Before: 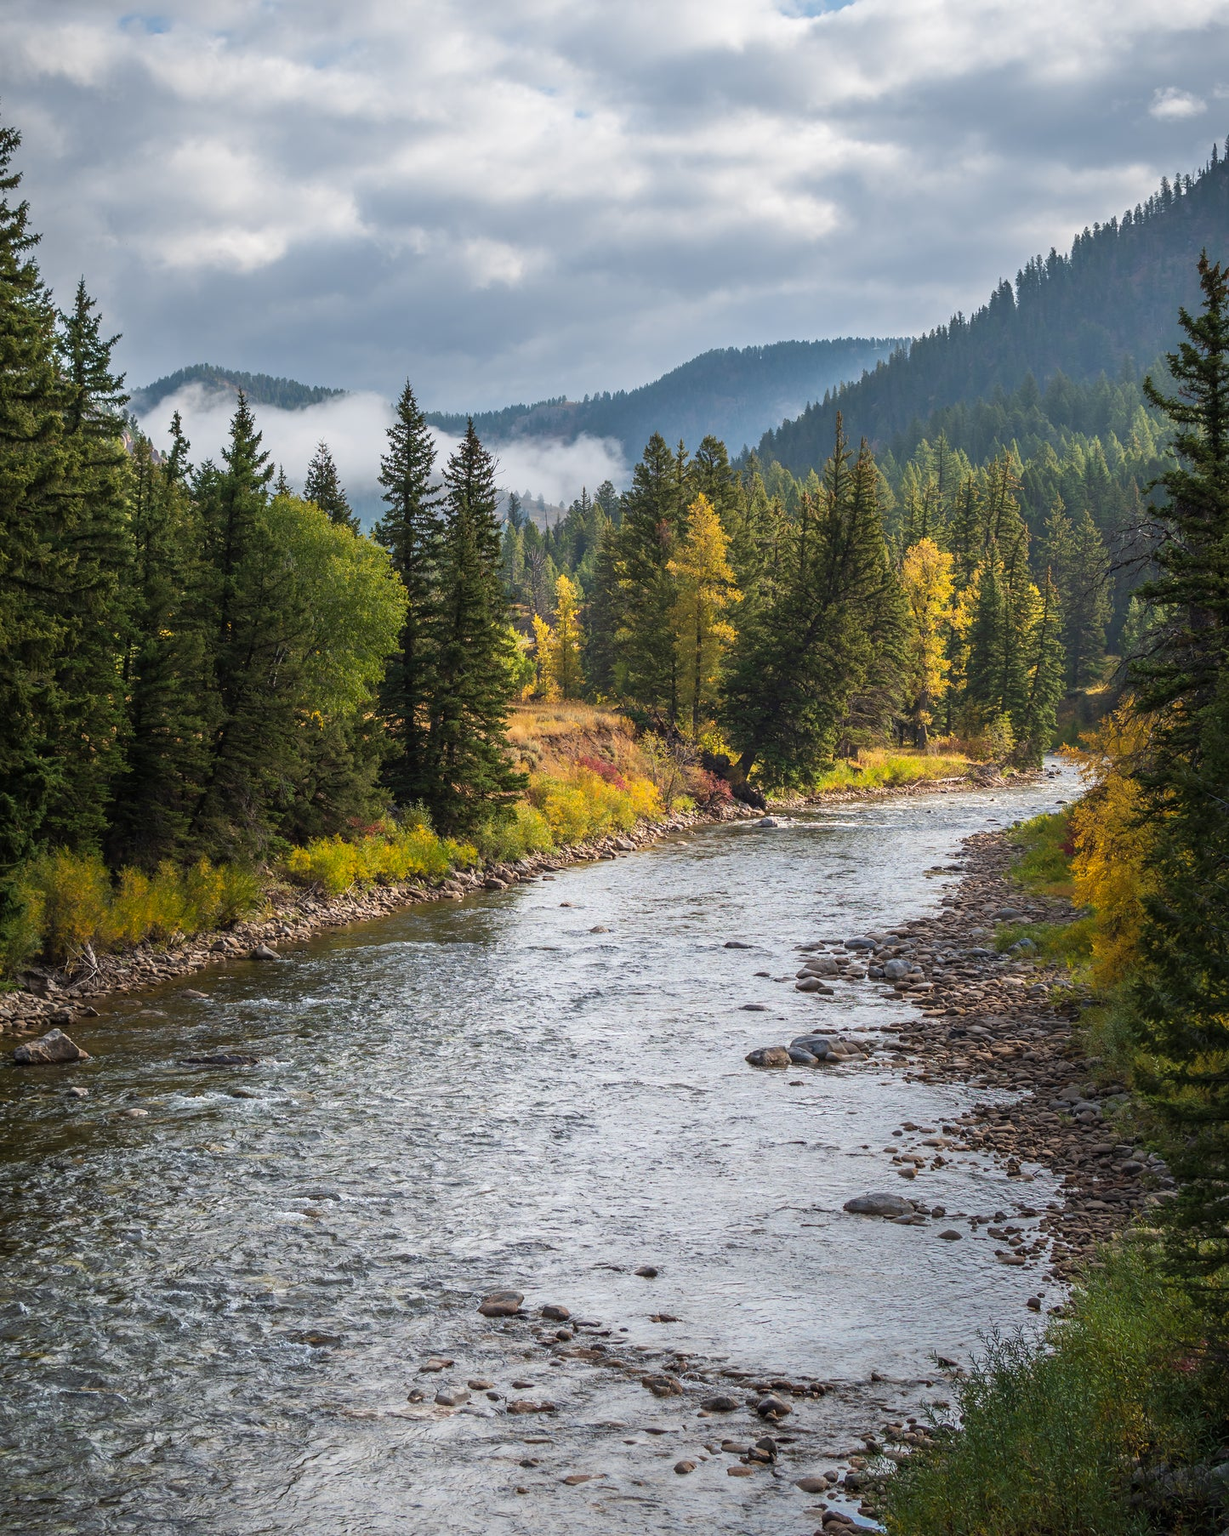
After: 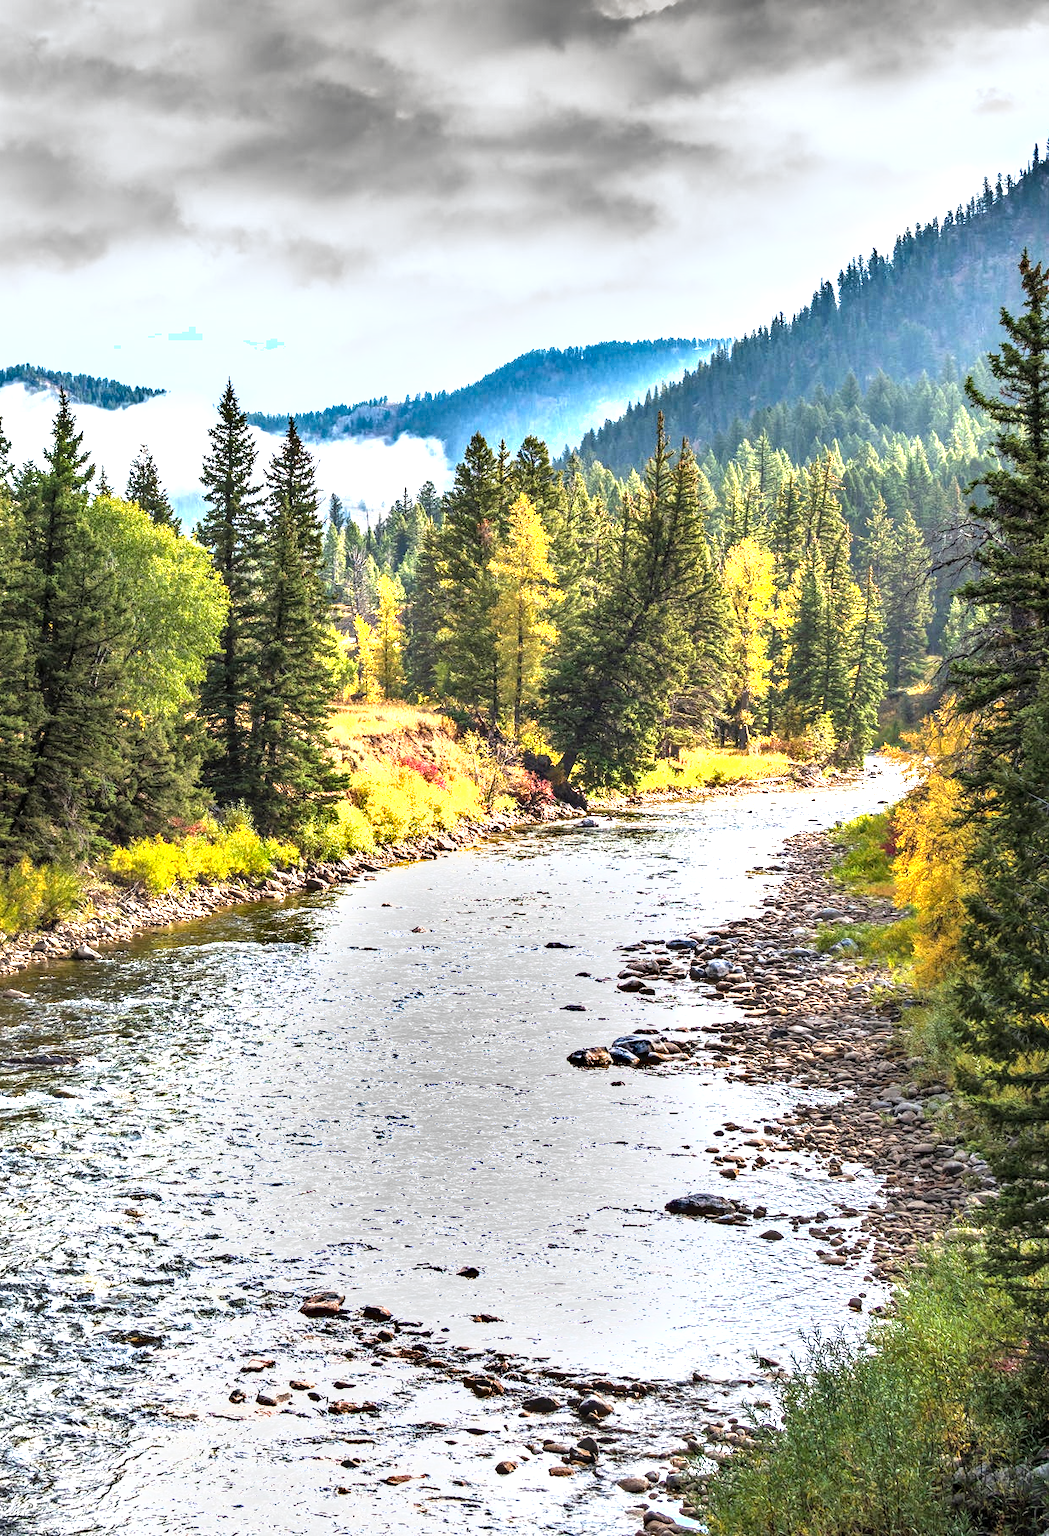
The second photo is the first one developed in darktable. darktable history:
tone equalizer: -8 EV -0.754 EV, -7 EV -0.668 EV, -6 EV -0.623 EV, -5 EV -0.381 EV, -3 EV 0.405 EV, -2 EV 0.6 EV, -1 EV 0.696 EV, +0 EV 0.746 EV
shadows and highlights: soften with gaussian
exposure: black level correction 0, exposure 1.2 EV, compensate exposure bias true, compensate highlight preservation false
crop and rotate: left 14.539%
haze removal: compatibility mode true, adaptive false
local contrast: on, module defaults
